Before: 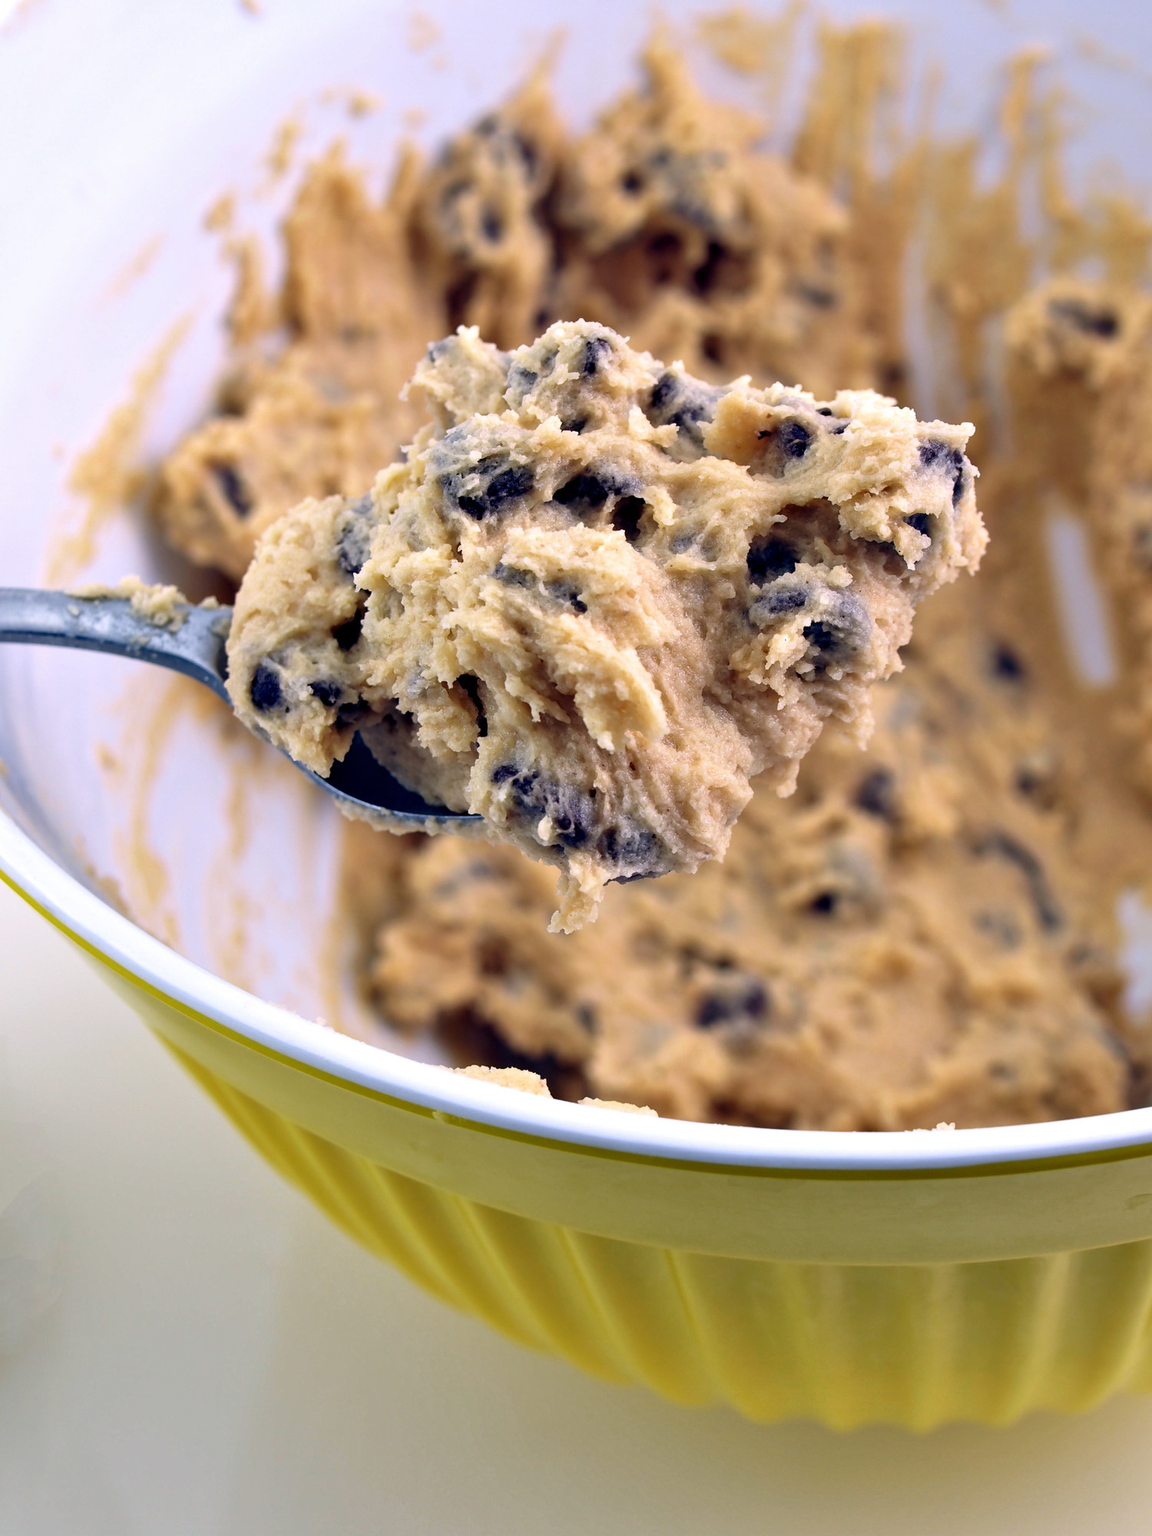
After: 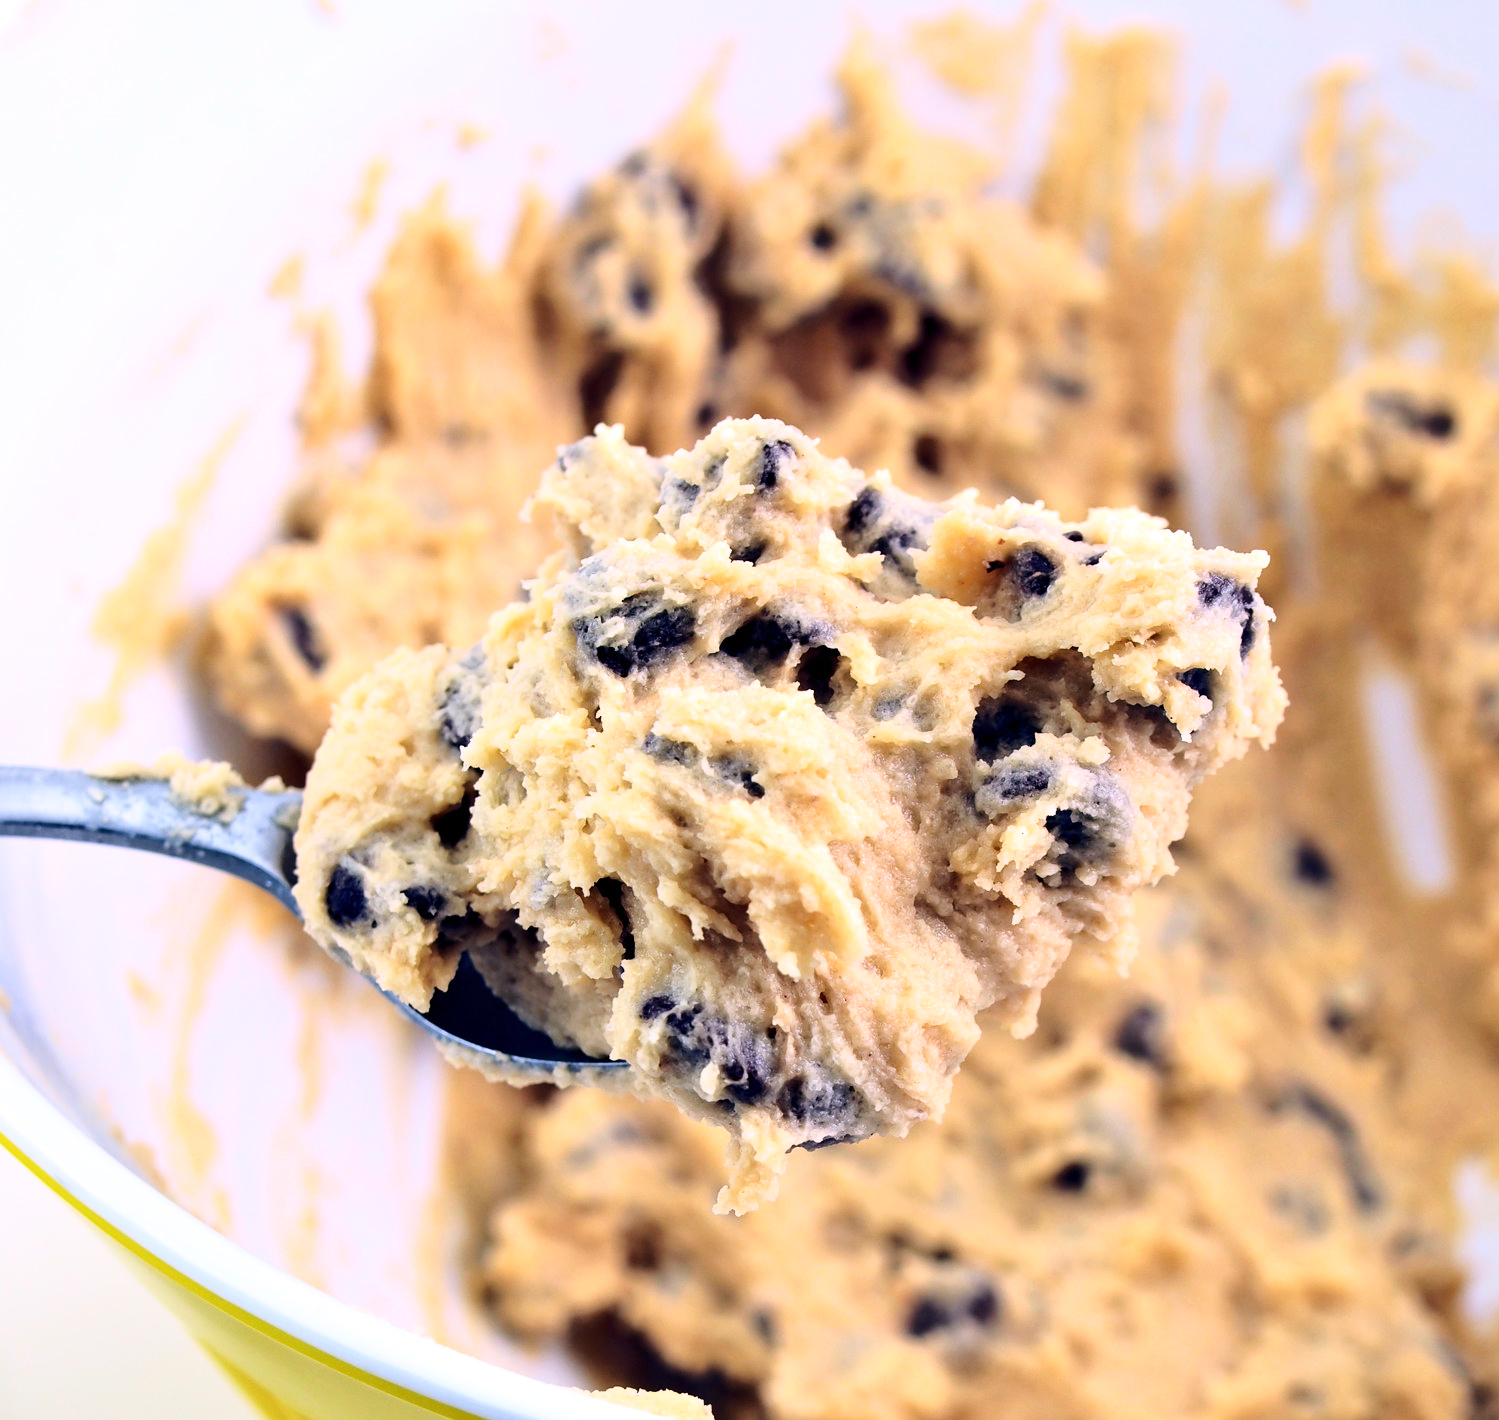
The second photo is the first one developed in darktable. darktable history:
crop: right 0.001%, bottom 28.974%
base curve: curves: ch0 [(0, 0) (0.028, 0.03) (0.121, 0.232) (0.46, 0.748) (0.859, 0.968) (1, 1)]
